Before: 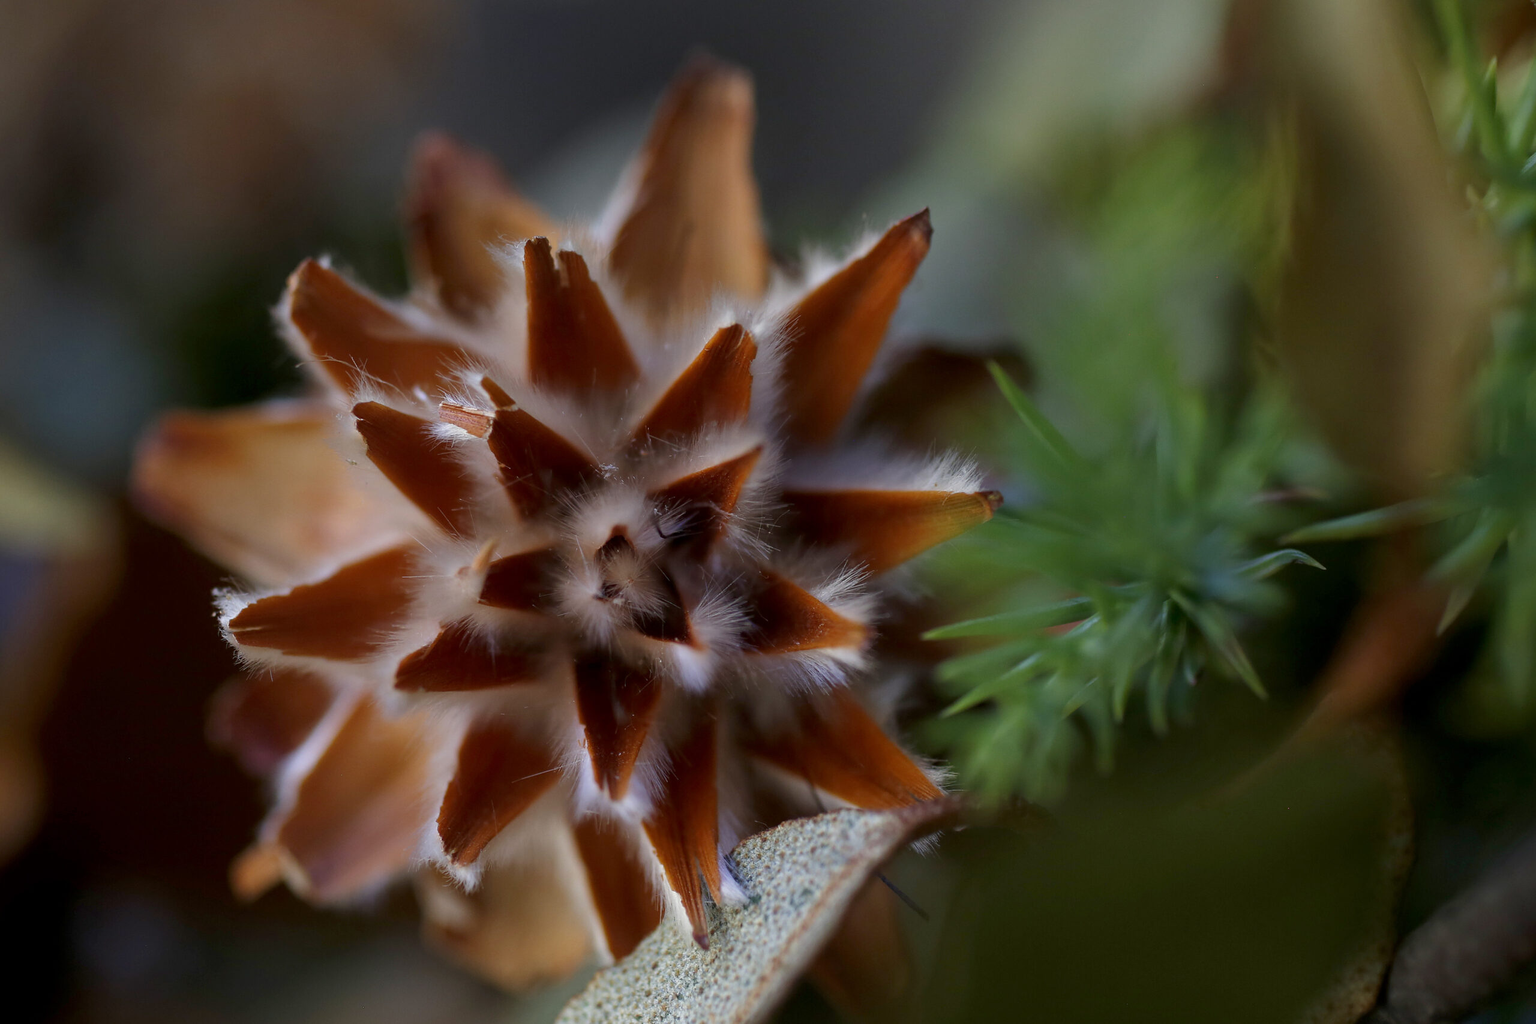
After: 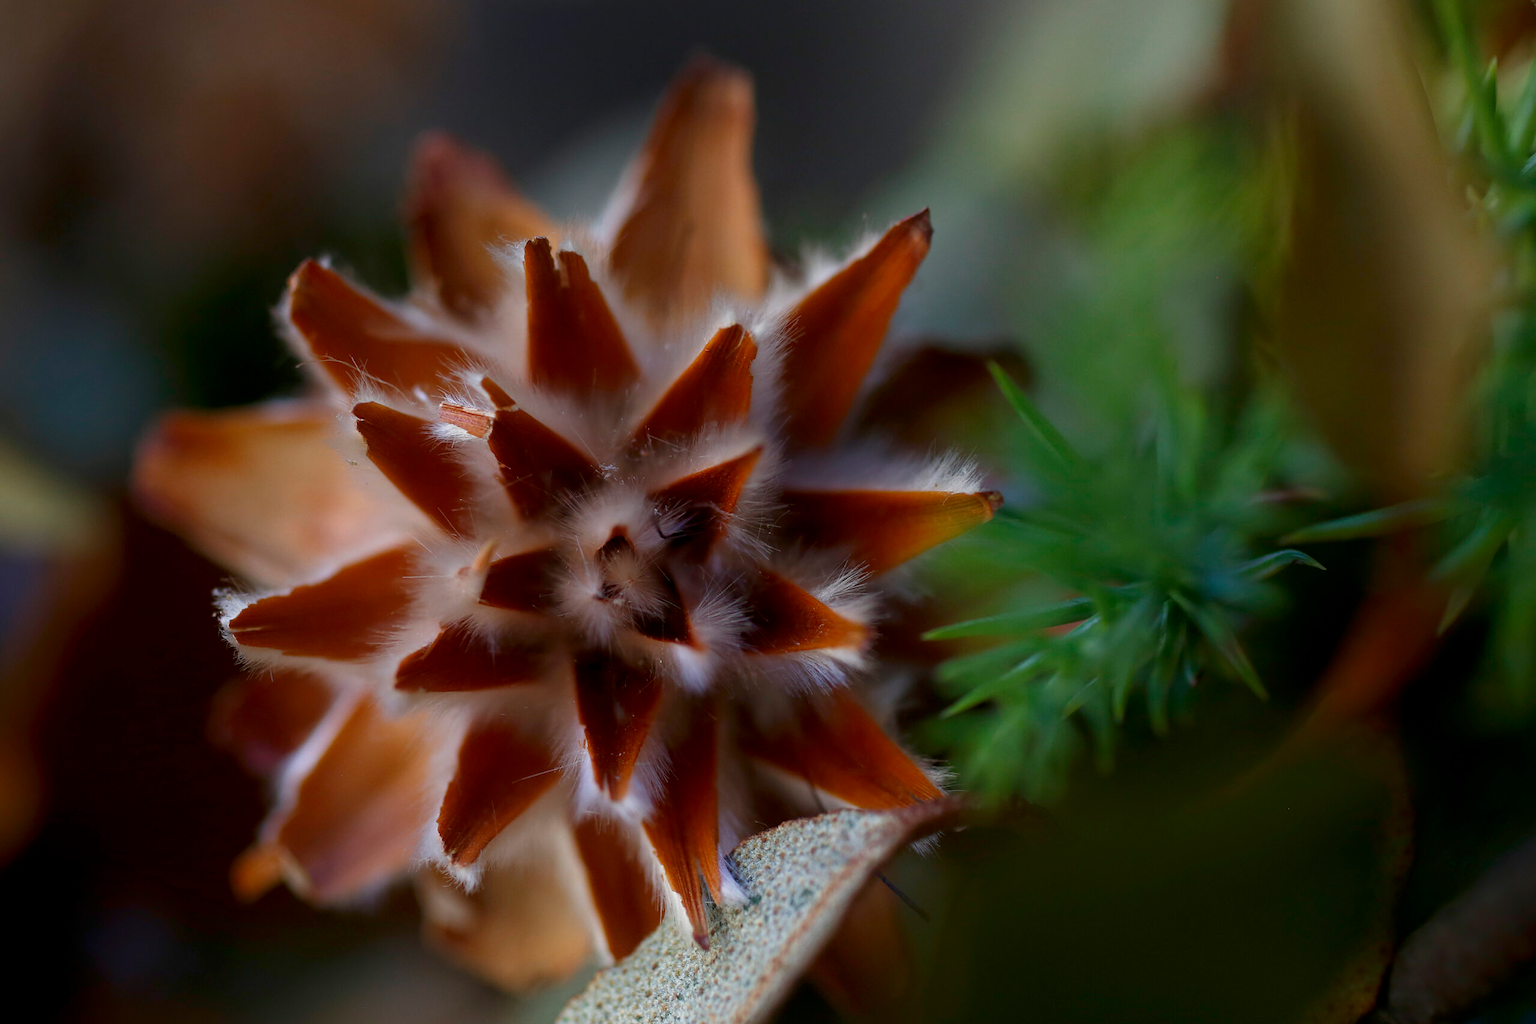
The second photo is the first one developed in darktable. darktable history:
shadows and highlights: shadows -40.1, highlights 63.74, soften with gaussian
